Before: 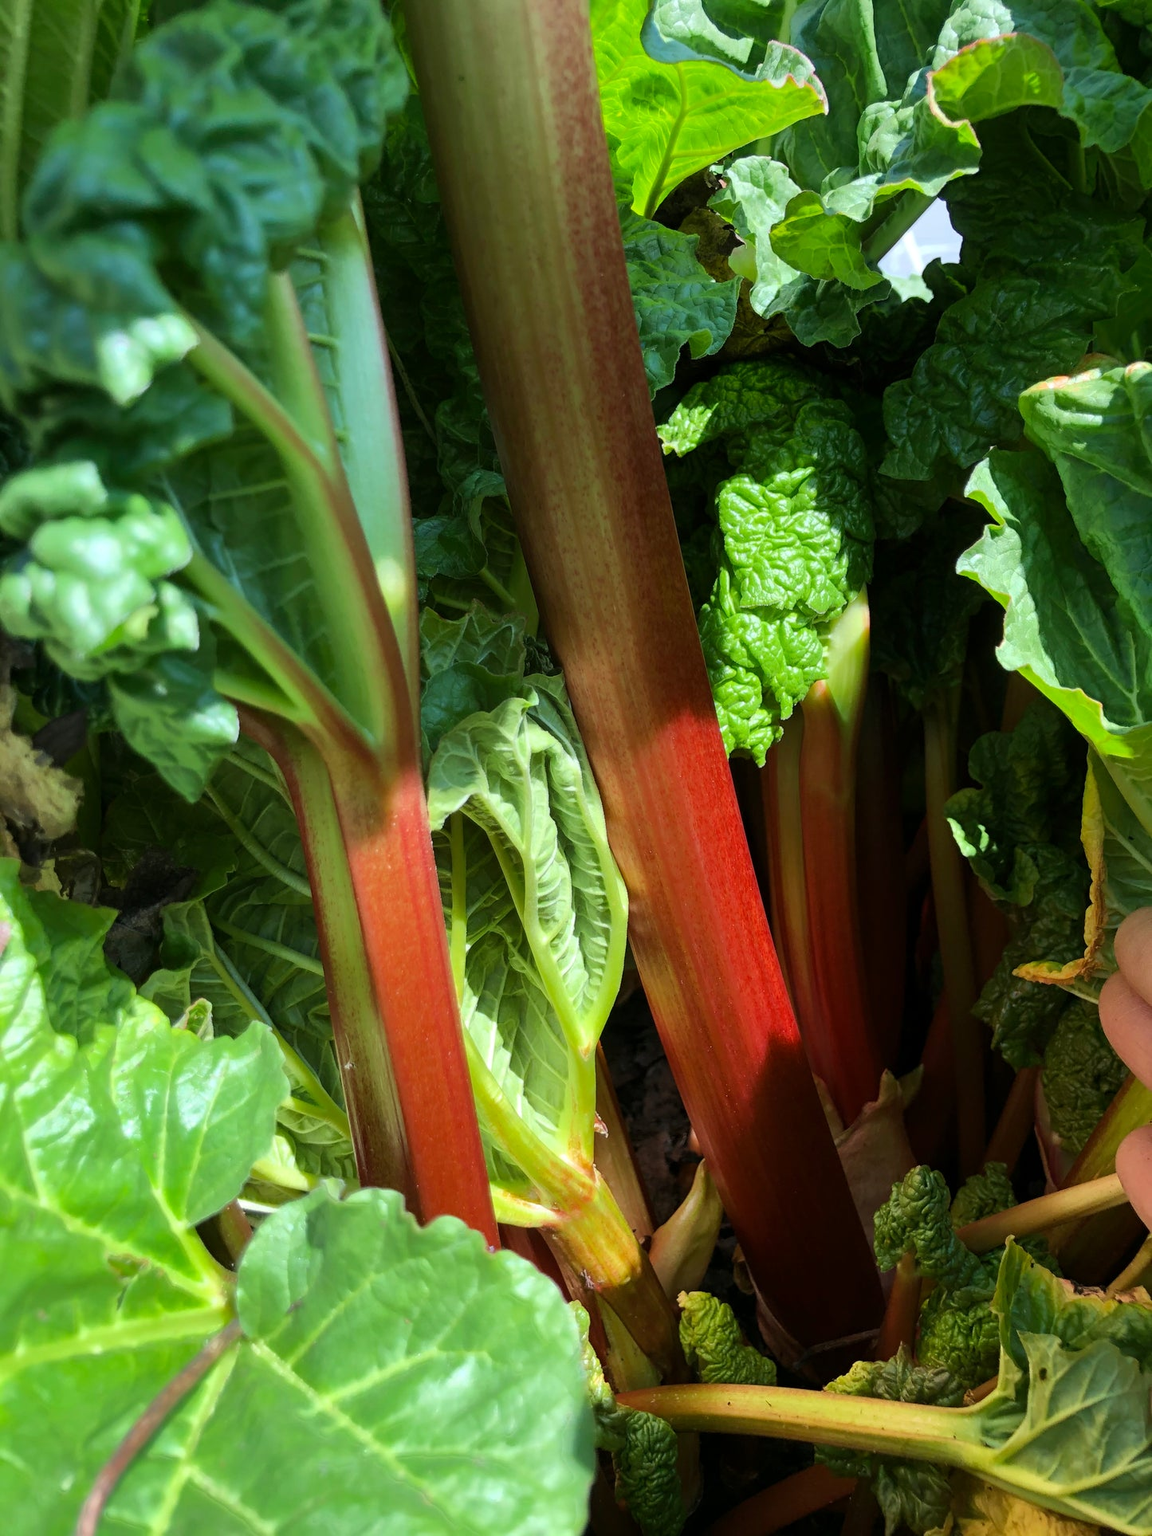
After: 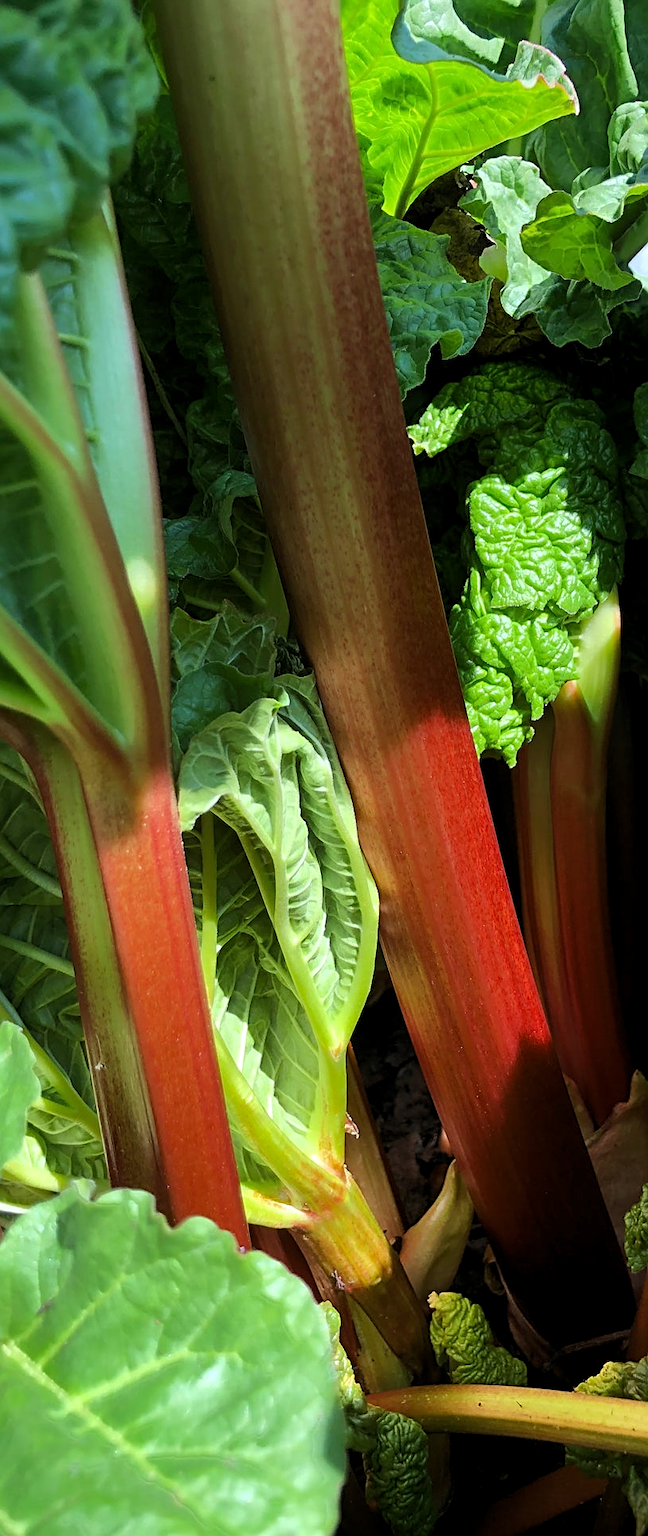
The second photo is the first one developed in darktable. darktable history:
levels: white 90.72%, levels [0.026, 0.507, 0.987]
sharpen: on, module defaults
crop: left 21.694%, right 21.979%, bottom 0.002%
